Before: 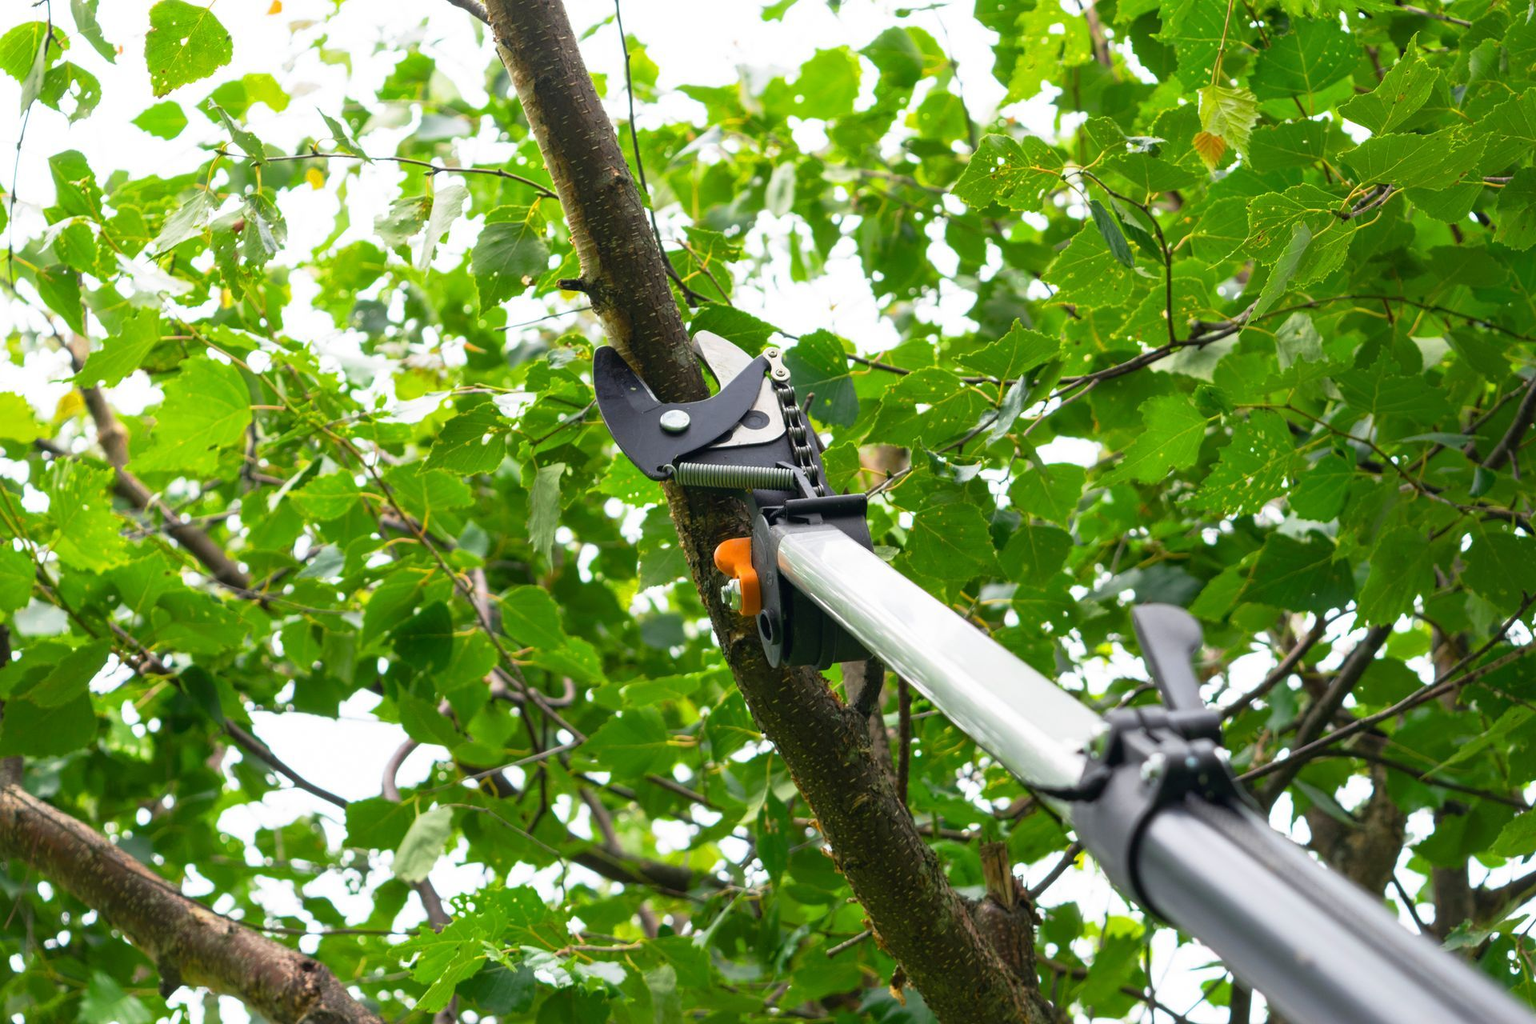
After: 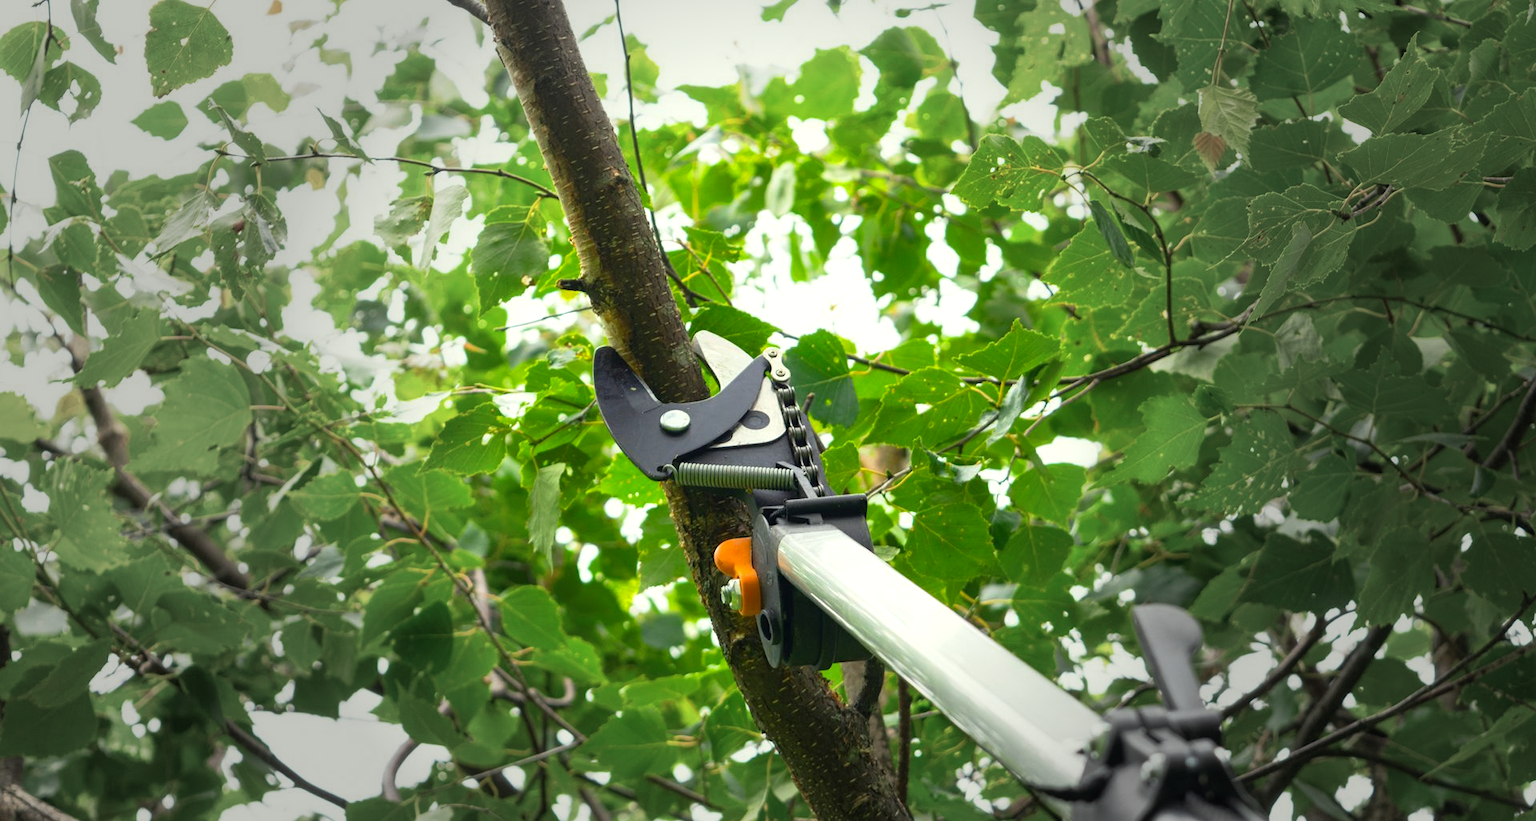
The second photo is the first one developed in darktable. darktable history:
crop: bottom 19.691%
exposure: exposure 0.187 EV, compensate exposure bias true, compensate highlight preservation false
contrast equalizer: y [[0.5, 0.5, 0.544, 0.569, 0.5, 0.5], [0.5 ×6], [0.5 ×6], [0 ×6], [0 ×6]], mix -0.185
vignetting: fall-off start 31.91%, fall-off radius 35.38%, unbound false
color correction: highlights a* -4.41, highlights b* 7.25
